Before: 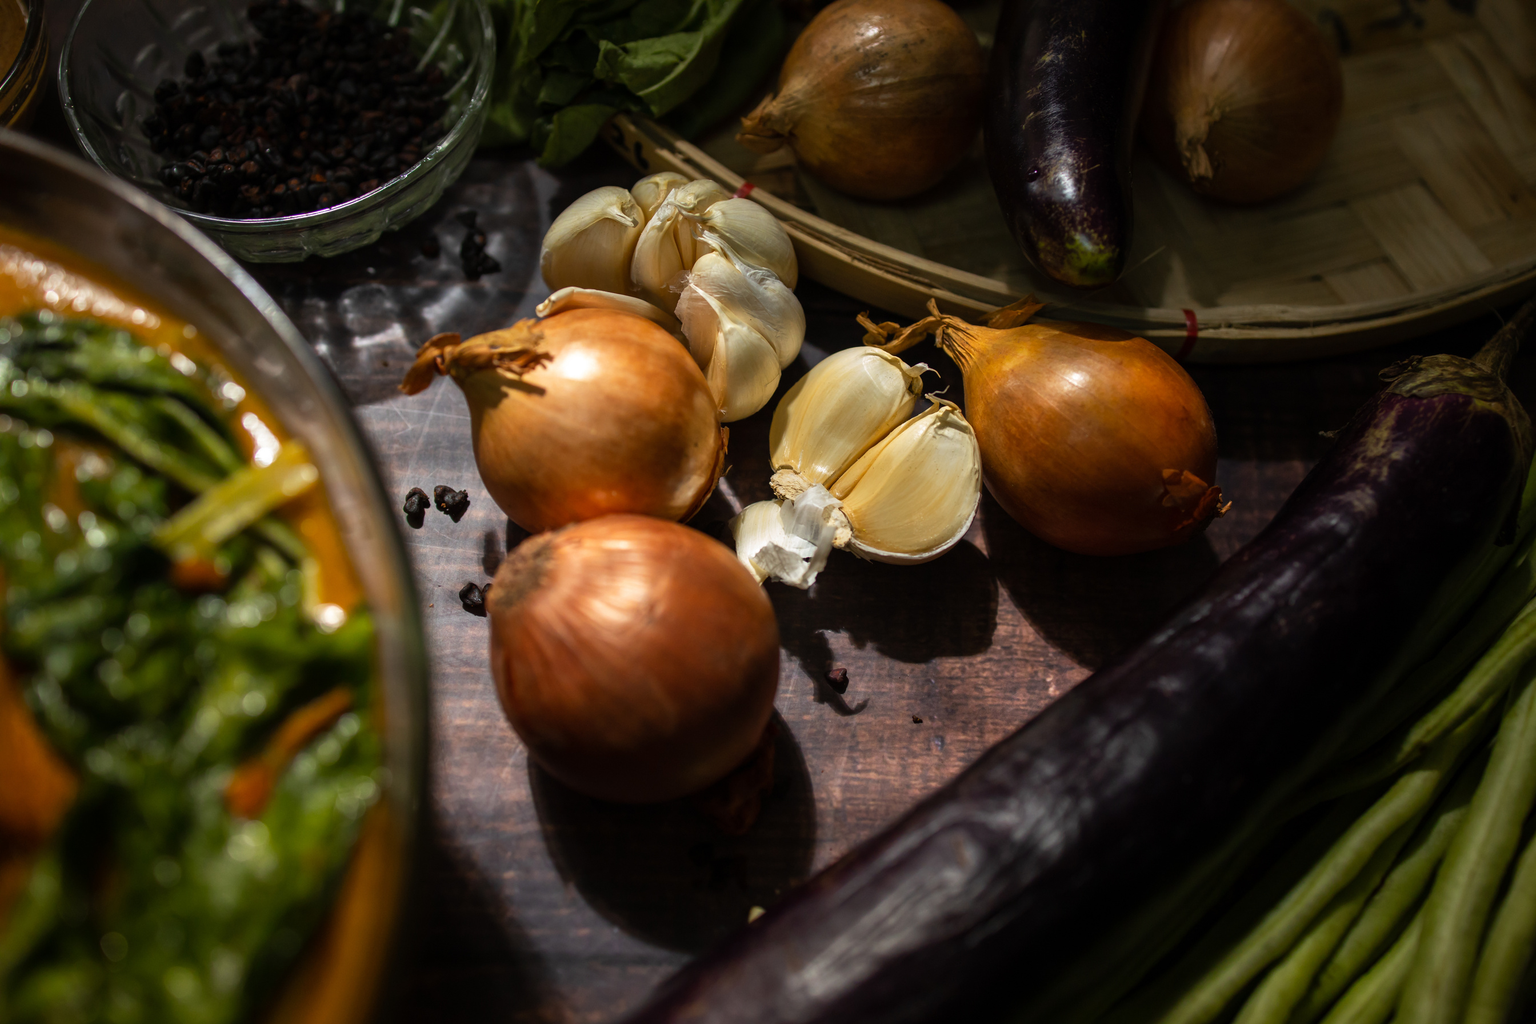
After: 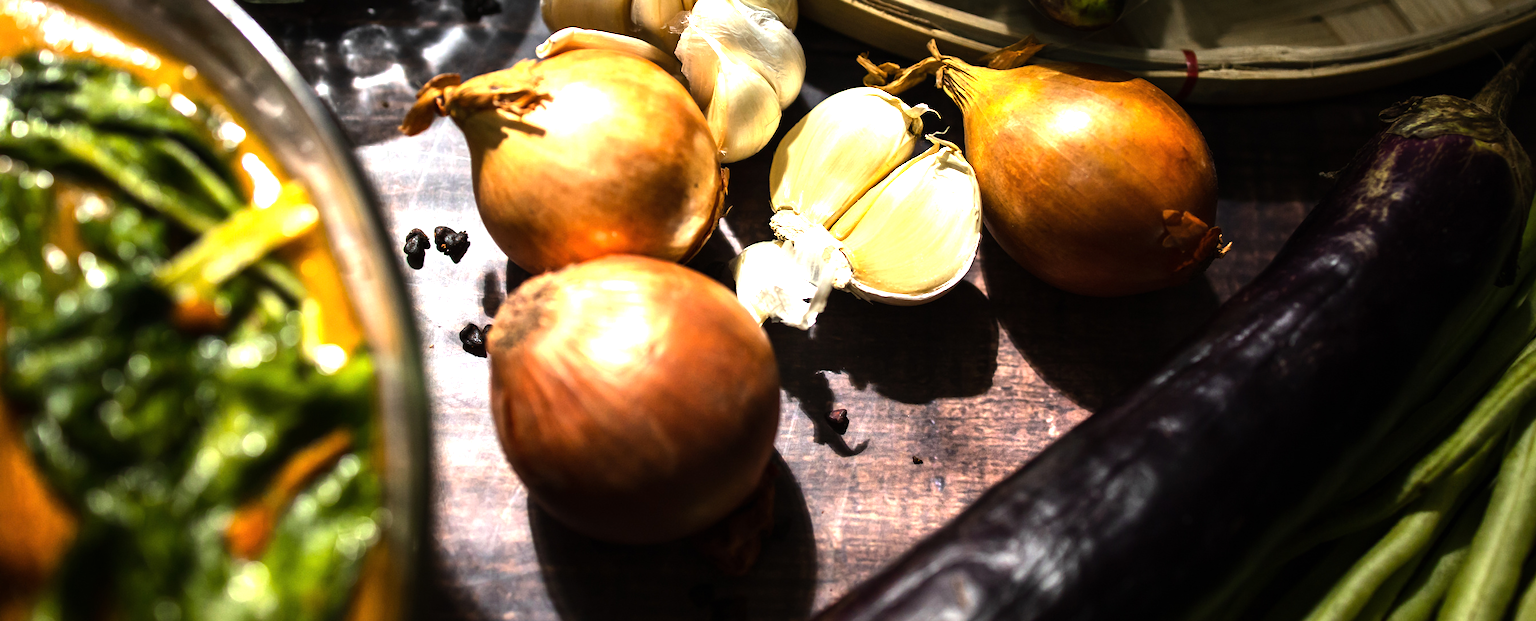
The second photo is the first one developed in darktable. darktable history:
tone equalizer: -8 EV -1.08 EV, -7 EV -1.01 EV, -6 EV -0.867 EV, -5 EV -0.578 EV, -3 EV 0.578 EV, -2 EV 0.867 EV, -1 EV 1.01 EV, +0 EV 1.08 EV, edges refinement/feathering 500, mask exposure compensation -1.57 EV, preserve details no
exposure: black level correction 0, exposure 1.1 EV, compensate exposure bias true, compensate highlight preservation false
white balance: red 0.986, blue 1.01
crop and rotate: top 25.357%, bottom 13.942%
